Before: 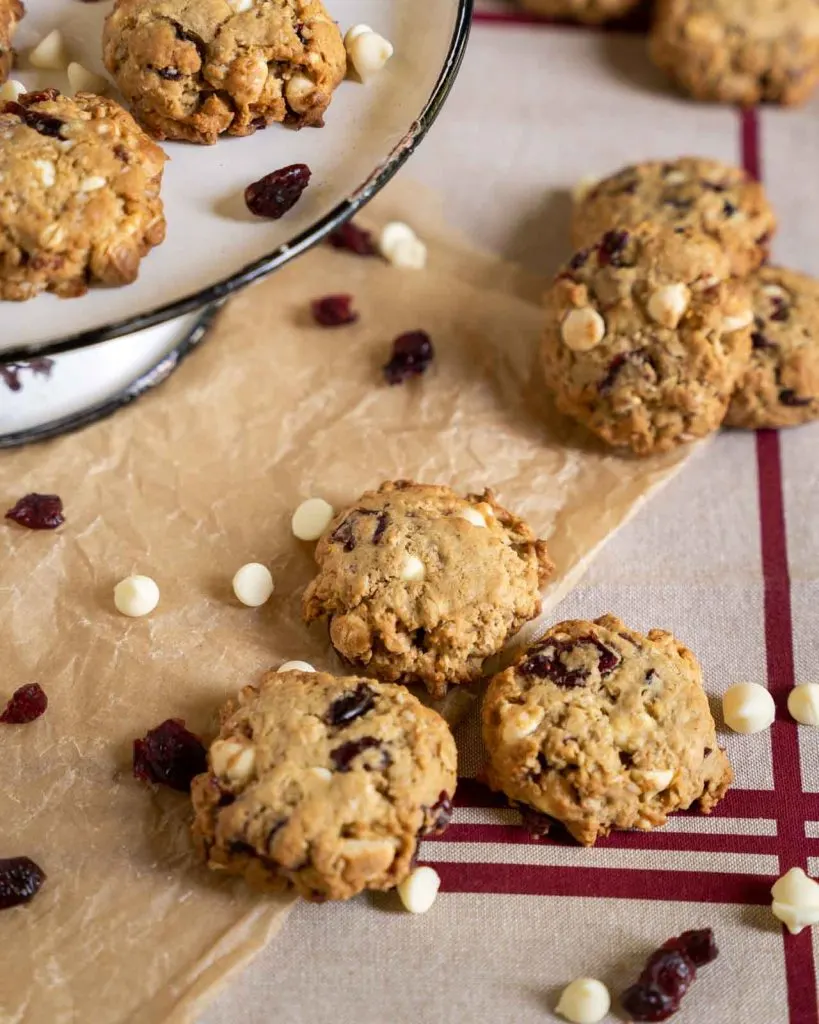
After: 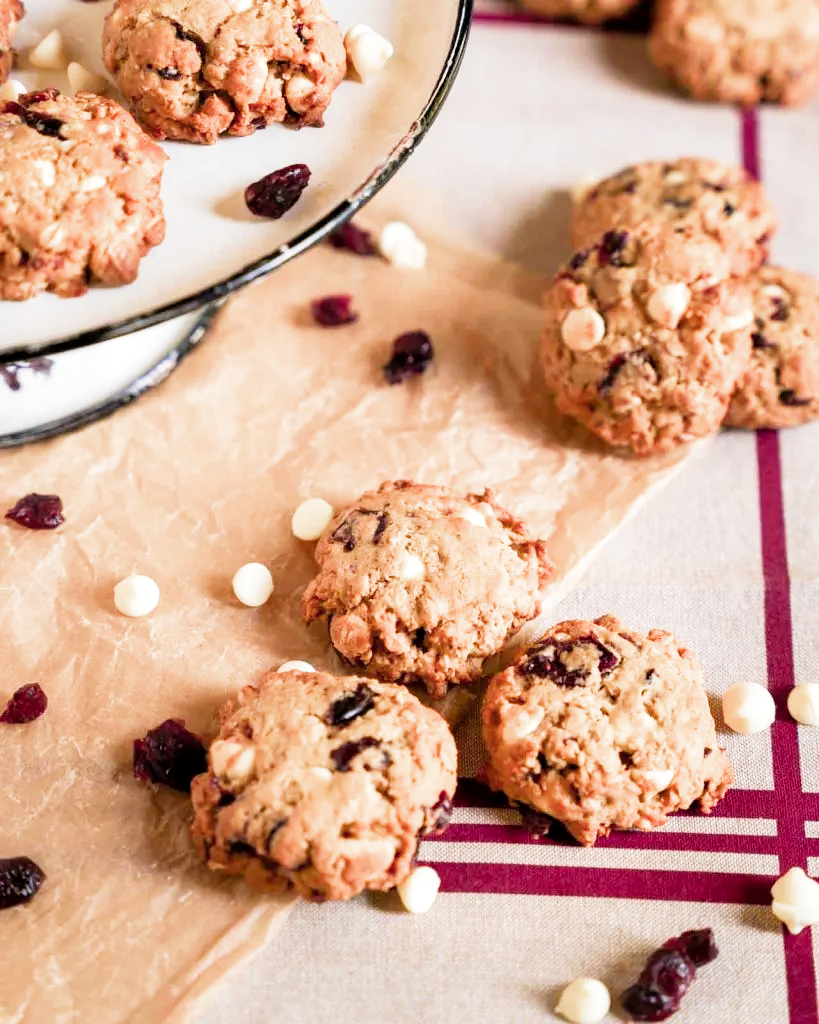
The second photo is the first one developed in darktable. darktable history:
filmic rgb: middle gray luminance 9.23%, black relative exposure -10.55 EV, white relative exposure 3.45 EV, threshold 6 EV, target black luminance 0%, hardness 5.98, latitude 59.69%, contrast 1.087, highlights saturation mix 5%, shadows ↔ highlights balance 29.23%, add noise in highlights 0, color science v3 (2019), use custom middle-gray values true, iterations of high-quality reconstruction 0, contrast in highlights soft, enable highlight reconstruction true
color zones: curves: ch1 [(0.239, 0.552) (0.75, 0.5)]; ch2 [(0.25, 0.462) (0.749, 0.457)], mix 25.94%
